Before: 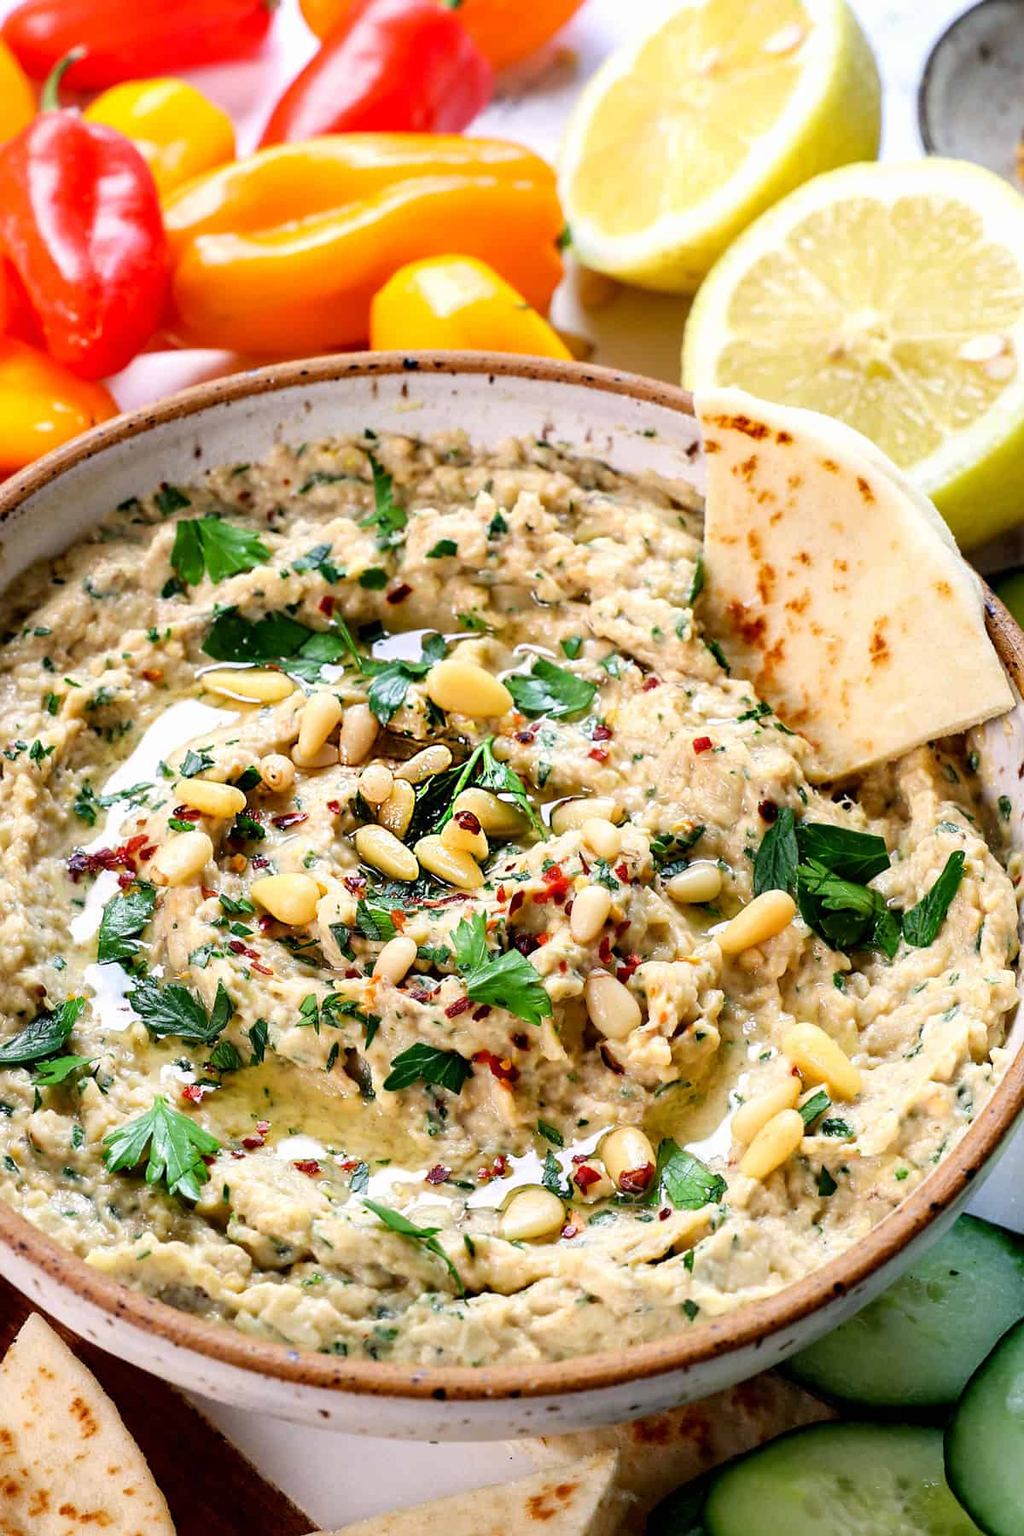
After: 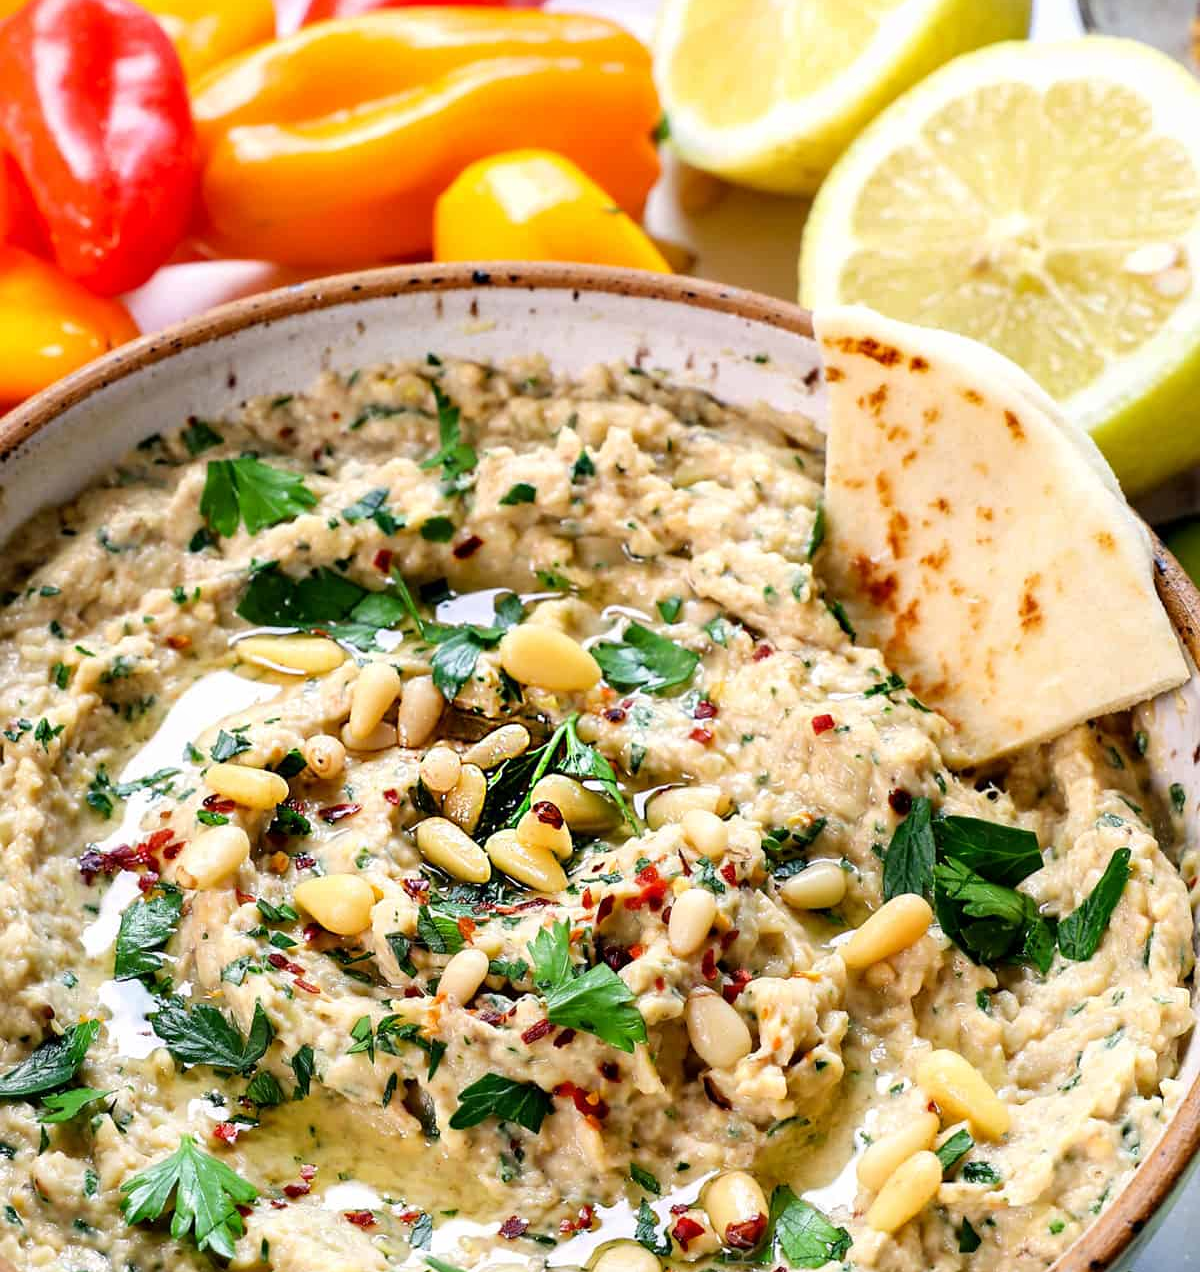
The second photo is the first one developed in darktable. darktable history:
local contrast: mode bilateral grid, contrast 15, coarseness 36, detail 105%, midtone range 0.2
crop and rotate: top 8.293%, bottom 20.996%
